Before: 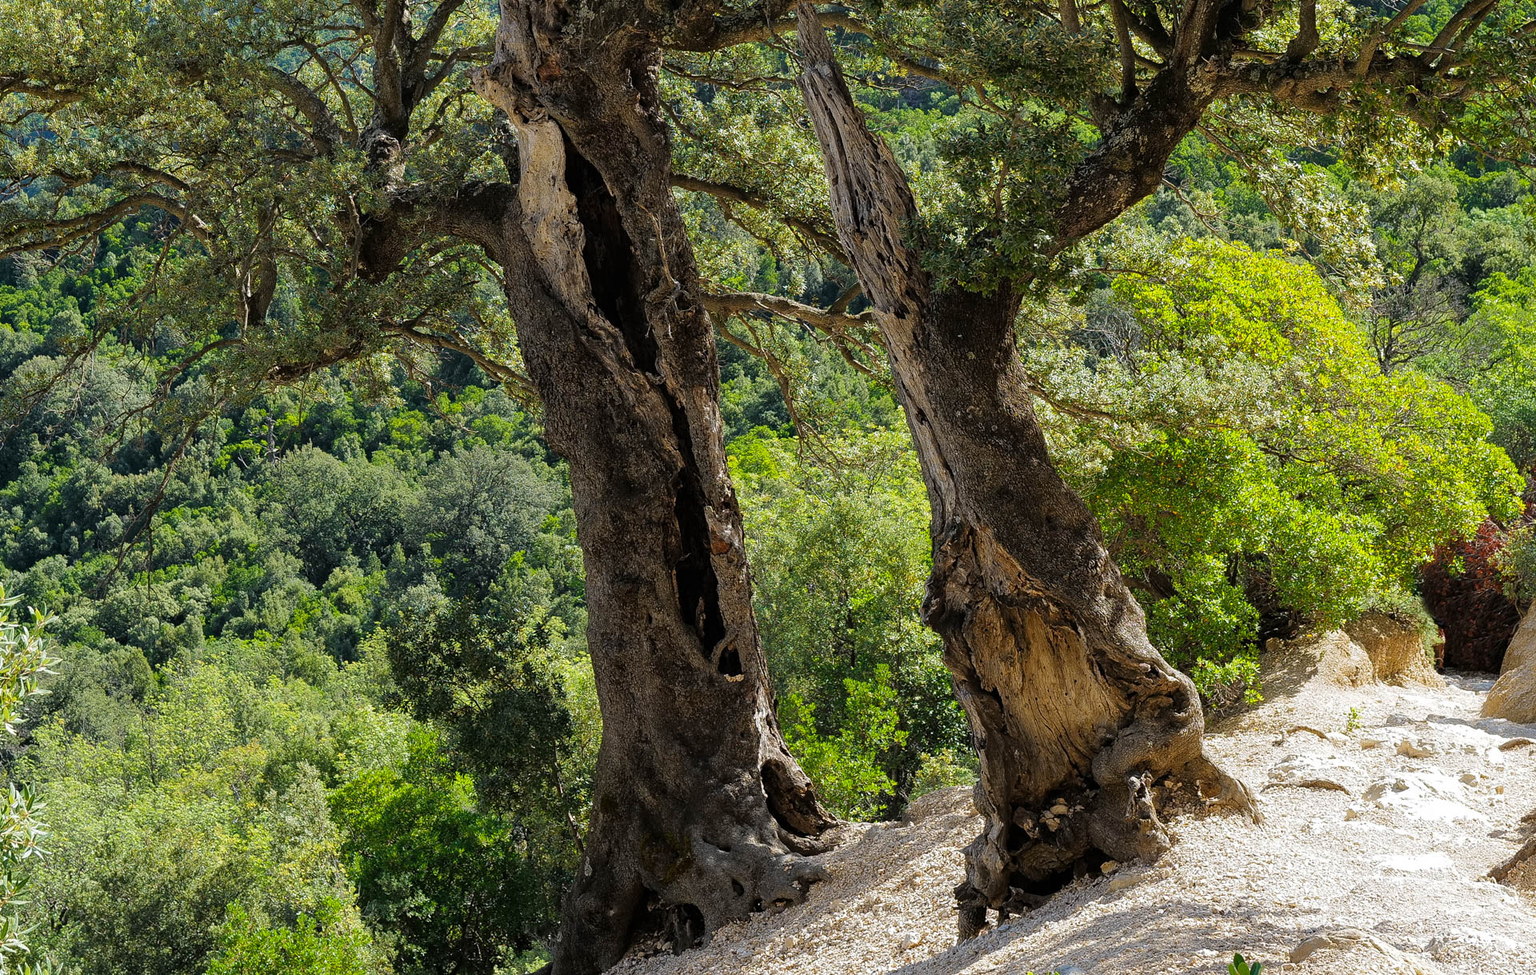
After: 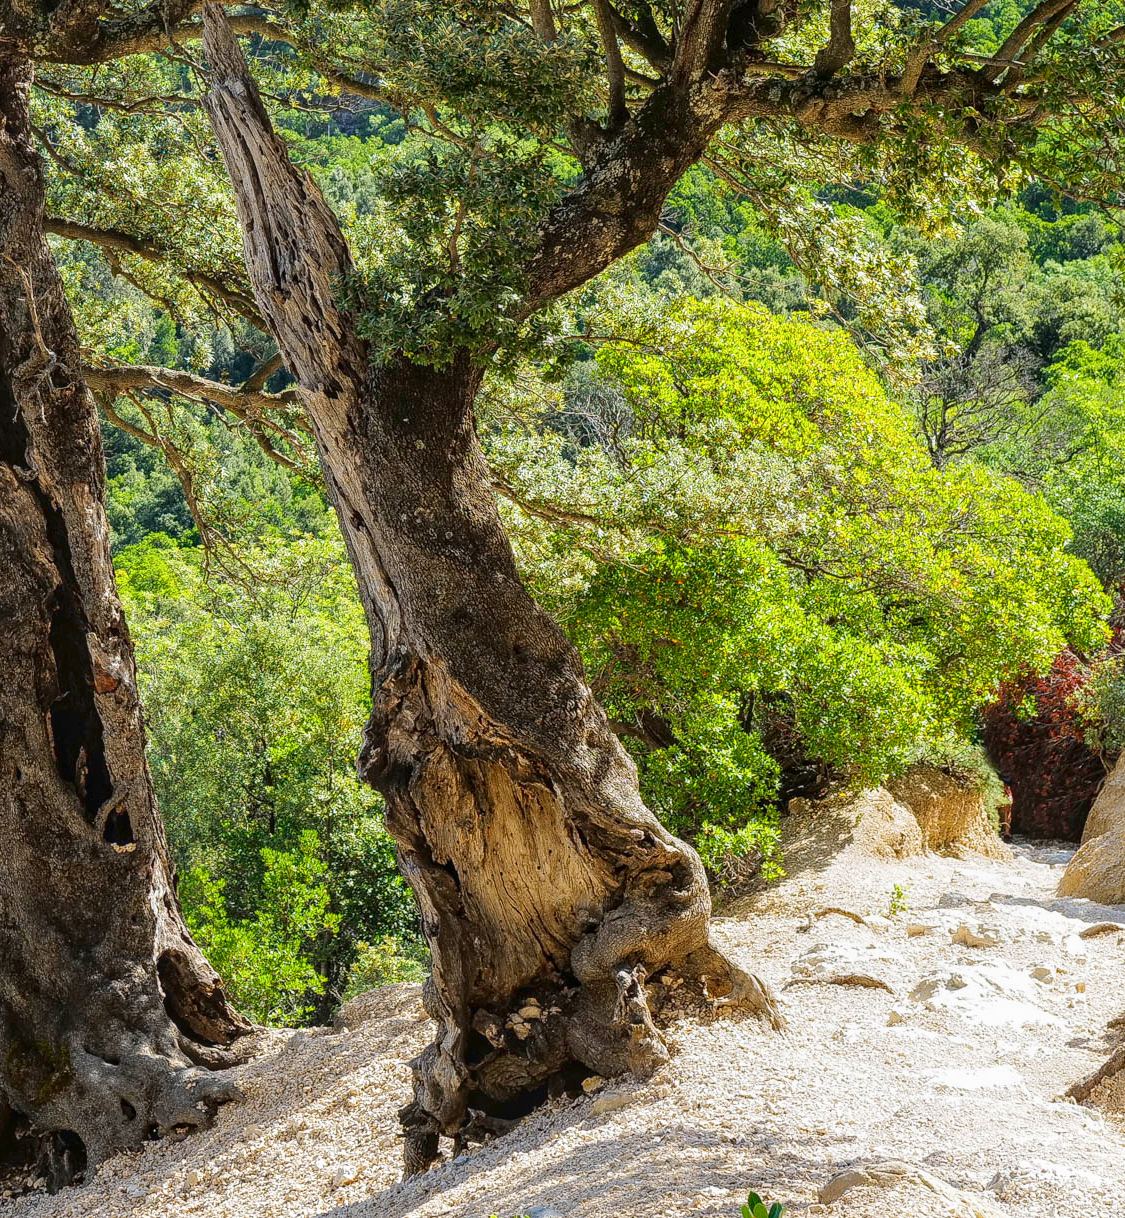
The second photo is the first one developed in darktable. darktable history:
crop: left 41.402%
local contrast: detail 130%
tone curve: curves: ch0 [(0, 0.047) (0.199, 0.263) (0.47, 0.555) (0.805, 0.839) (1, 0.962)], color space Lab, linked channels, preserve colors none
